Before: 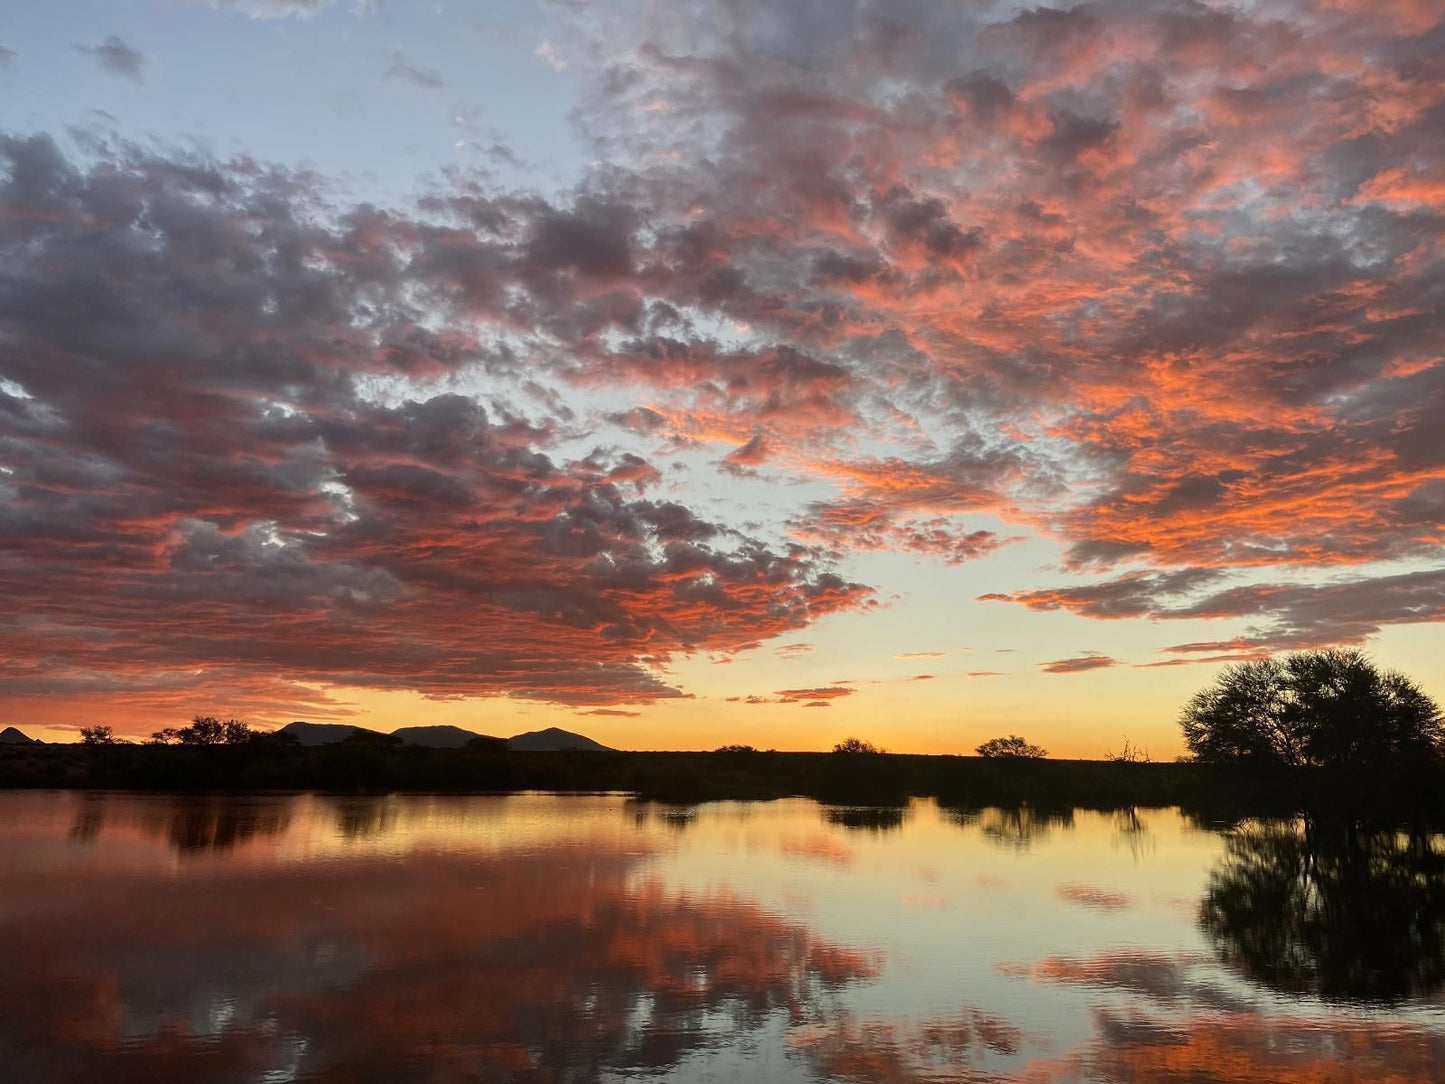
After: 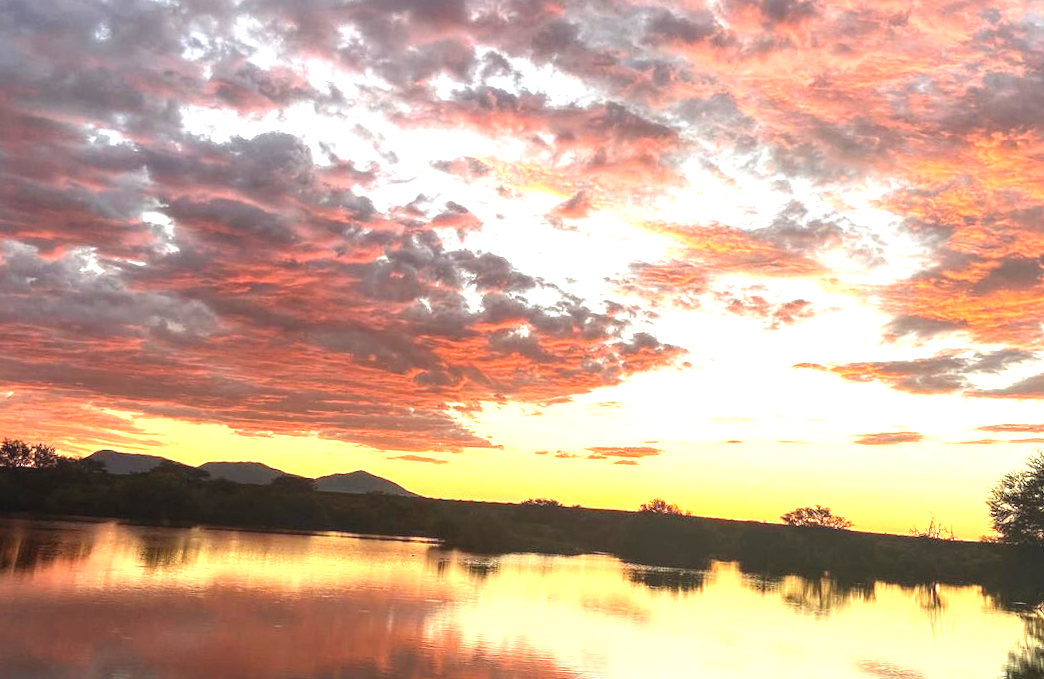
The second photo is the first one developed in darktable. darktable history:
exposure: black level correction -0.002, exposure 1.35 EV, compensate highlight preservation false
local contrast: detail 115%
crop and rotate: angle -3.37°, left 9.79%, top 20.73%, right 12.42%, bottom 11.82%
